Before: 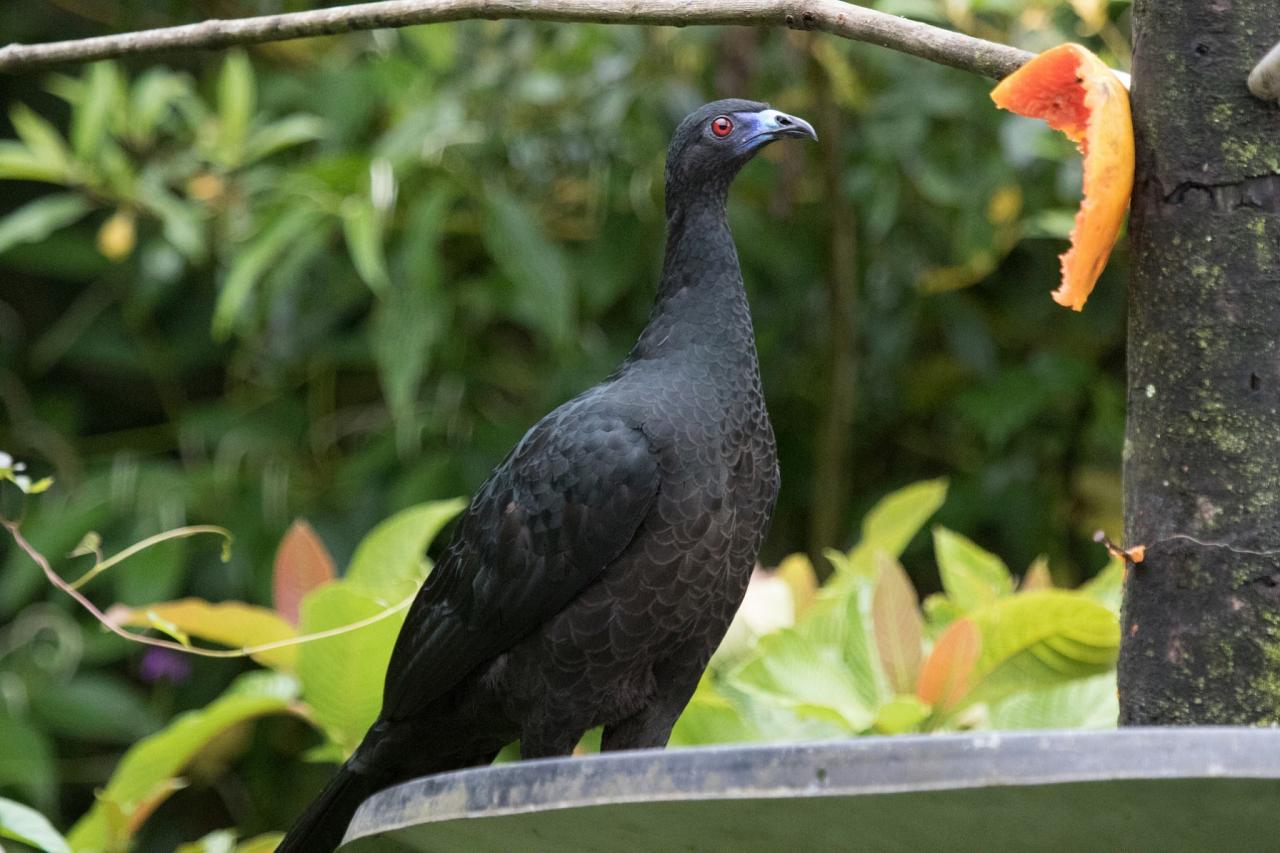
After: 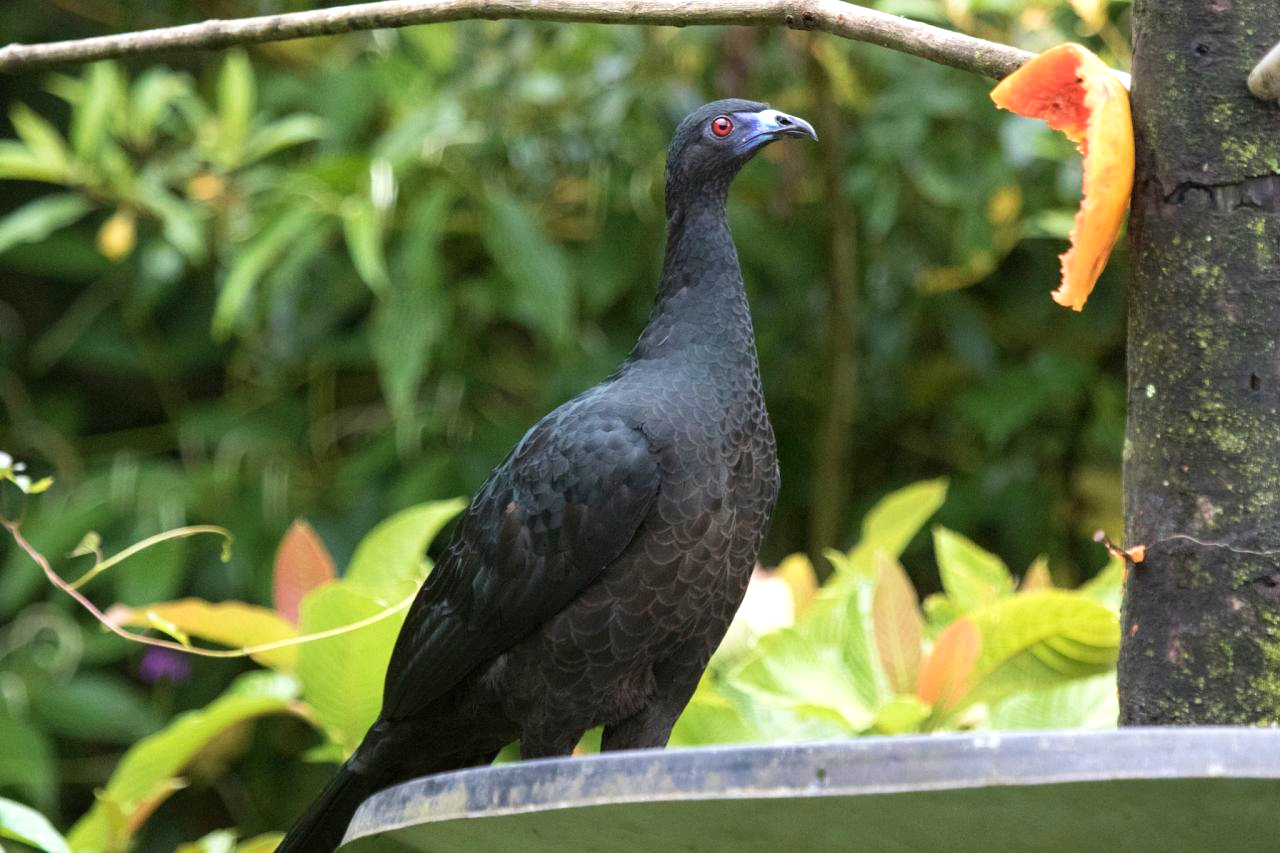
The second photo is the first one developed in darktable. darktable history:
exposure: black level correction 0, exposure 0.4 EV, compensate exposure bias true, compensate highlight preservation false
velvia: on, module defaults
